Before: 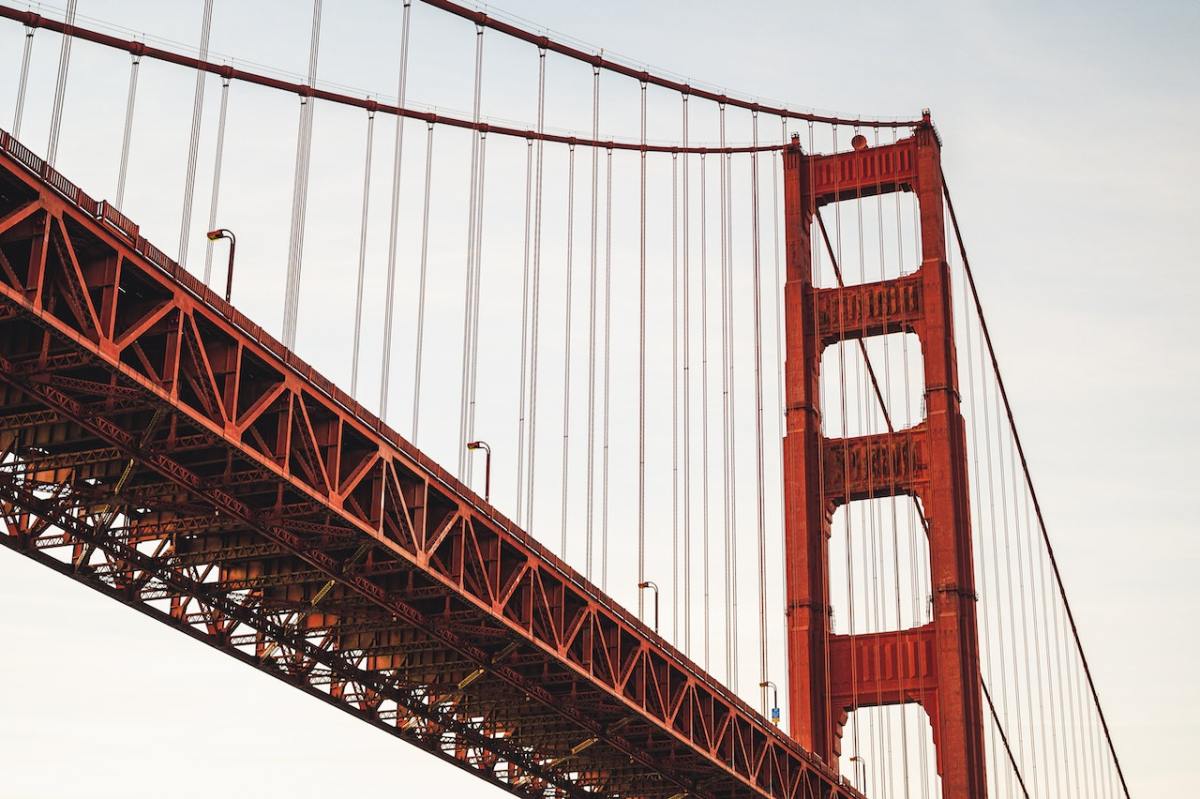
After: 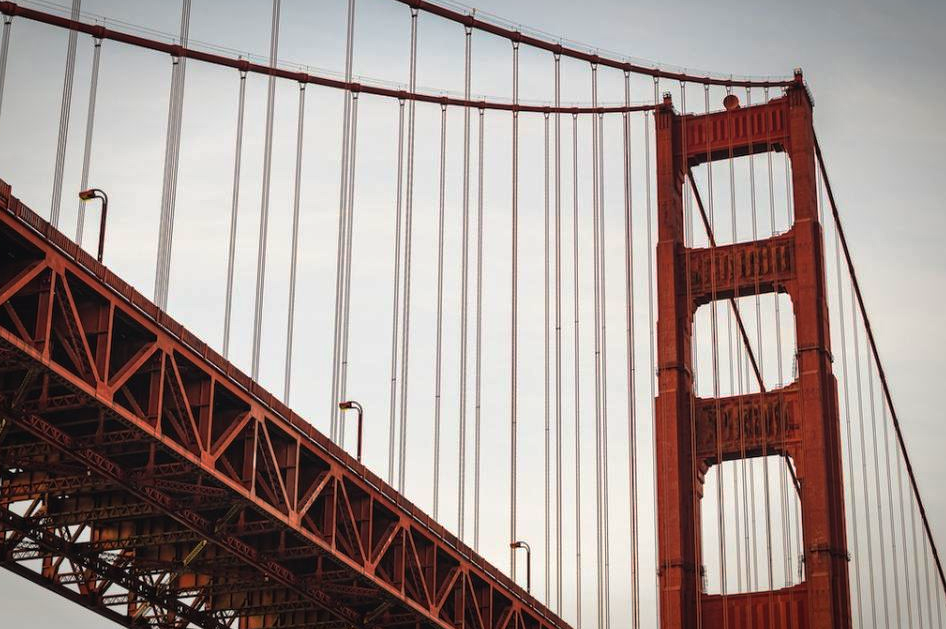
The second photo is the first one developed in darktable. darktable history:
base curve: curves: ch0 [(0, 0) (0.595, 0.418) (1, 1)], preserve colors none
exposure: black level correction 0, compensate exposure bias true, compensate highlight preservation false
crop and rotate: left 10.738%, top 5.067%, right 10.365%, bottom 16.167%
vignetting: saturation 0.043, automatic ratio true
